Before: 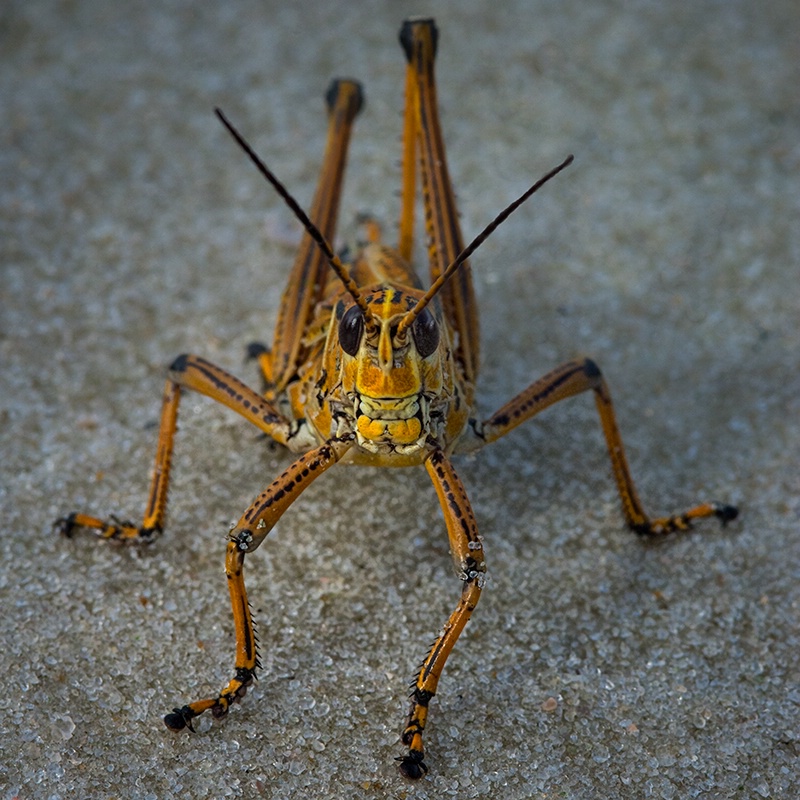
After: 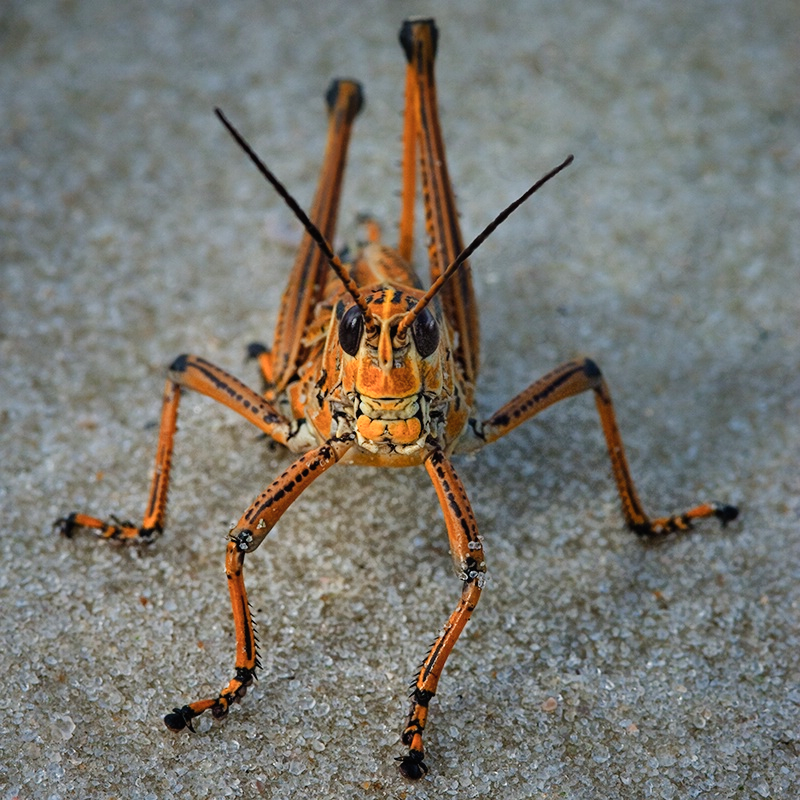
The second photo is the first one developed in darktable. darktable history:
tone curve: curves: ch0 [(0, 0.01) (0.052, 0.045) (0.136, 0.133) (0.29, 0.332) (0.453, 0.531) (0.676, 0.751) (0.89, 0.919) (1, 1)]; ch1 [(0, 0) (0.094, 0.081) (0.285, 0.299) (0.385, 0.403) (0.447, 0.429) (0.495, 0.496) (0.544, 0.552) (0.589, 0.612) (0.722, 0.728) (1, 1)]; ch2 [(0, 0) (0.257, 0.217) (0.43, 0.421) (0.498, 0.507) (0.531, 0.544) (0.56, 0.579) (0.625, 0.642) (1, 1)], preserve colors none
color zones: curves: ch1 [(0, 0.469) (0.072, 0.457) (0.243, 0.494) (0.429, 0.5) (0.571, 0.5) (0.714, 0.5) (0.857, 0.5) (1, 0.469)]; ch2 [(0, 0.499) (0.143, 0.467) (0.242, 0.436) (0.429, 0.493) (0.571, 0.5) (0.714, 0.5) (0.857, 0.5) (1, 0.499)]
